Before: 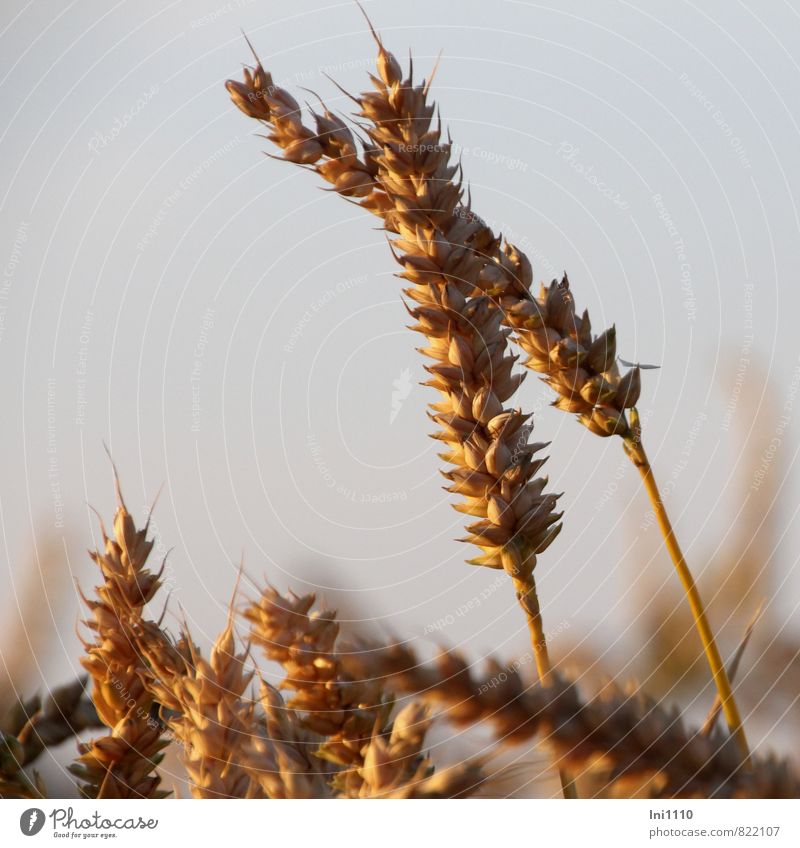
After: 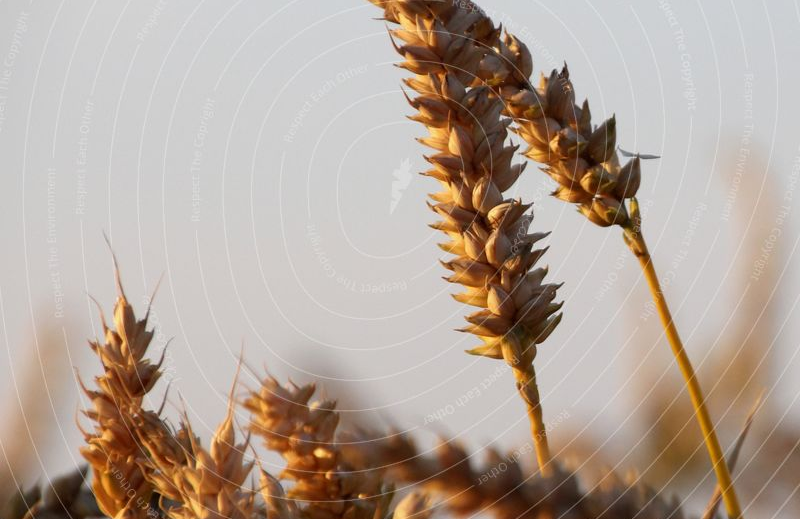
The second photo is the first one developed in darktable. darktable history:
crop and rotate: top 24.773%, bottom 13.944%
